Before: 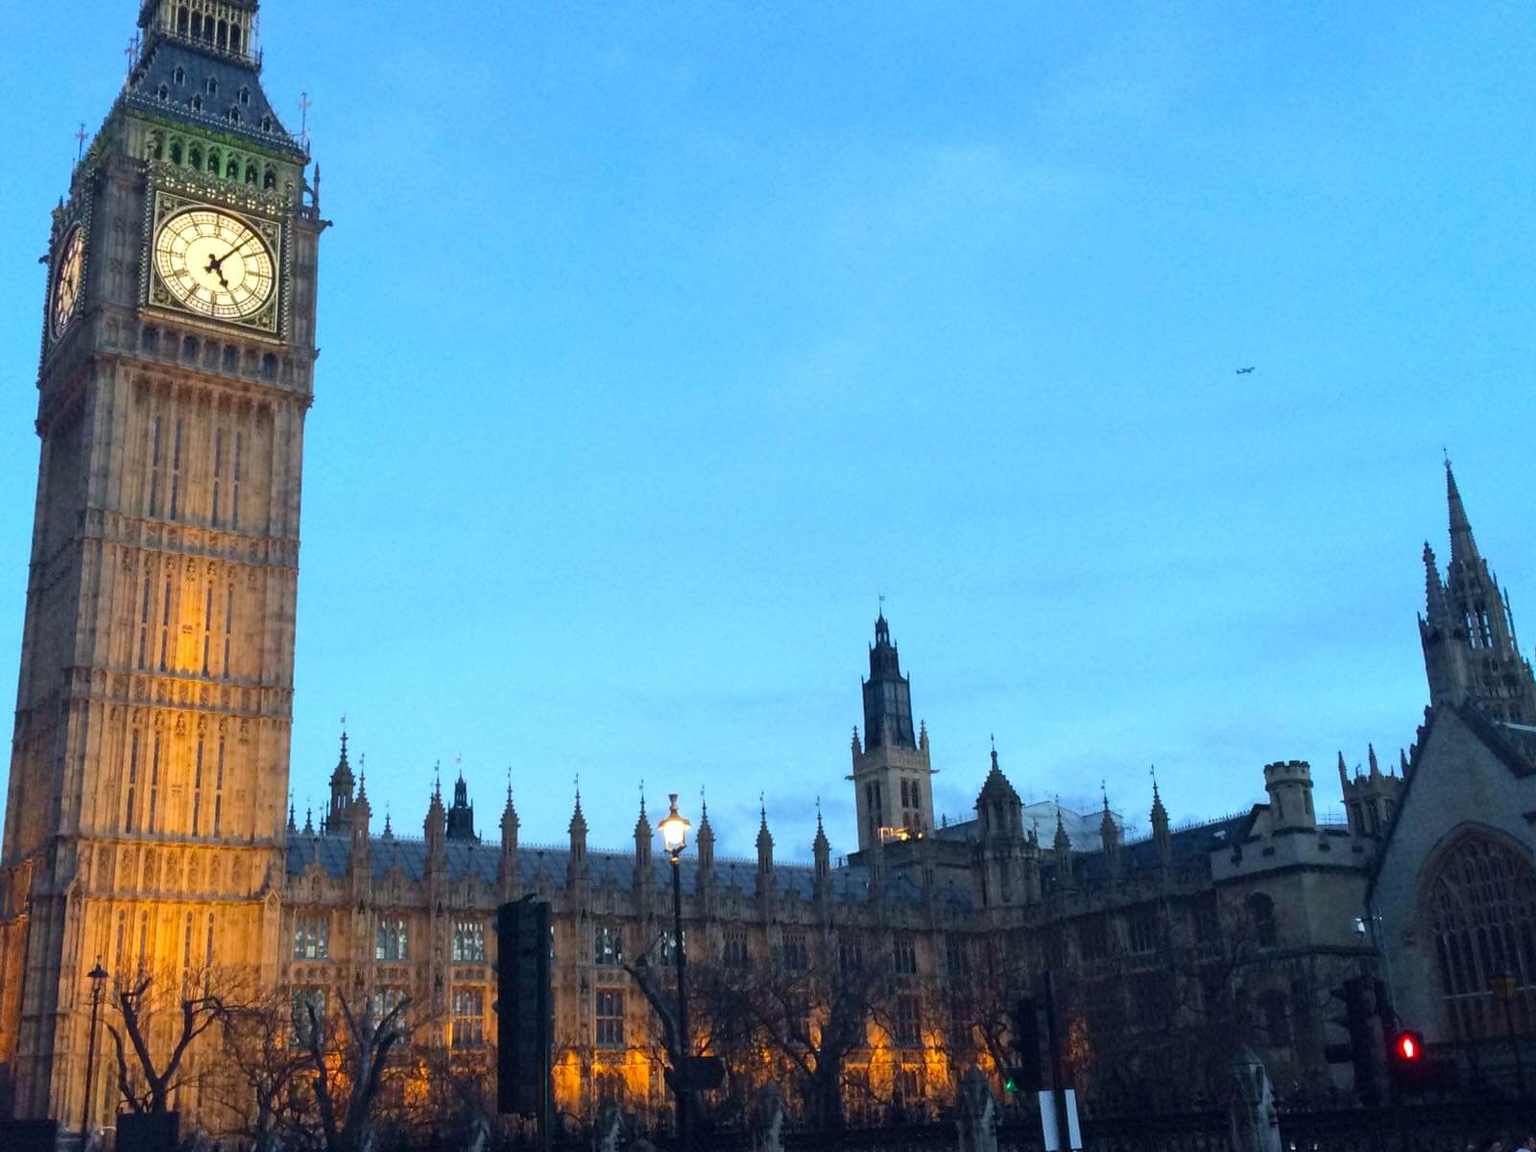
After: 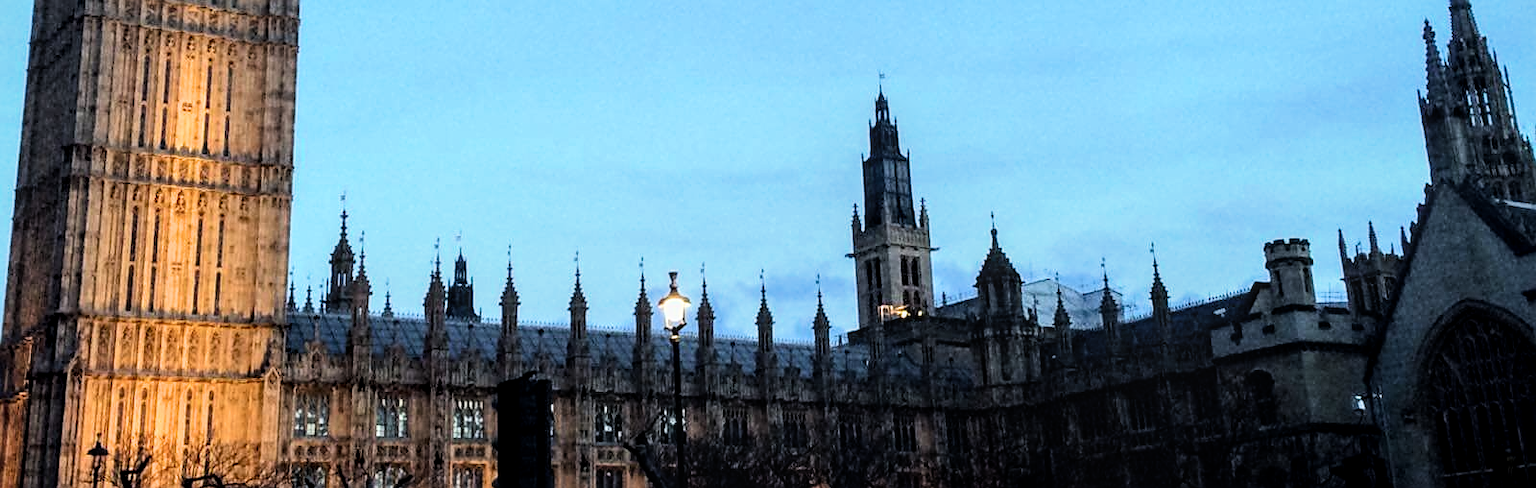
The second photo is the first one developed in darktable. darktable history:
exposure: compensate highlight preservation false
vignetting: fall-off start 100.55%
local contrast: detail 130%
crop: top 45.381%, bottom 12.173%
filmic rgb: black relative exposure -5.35 EV, white relative exposure 2.86 EV, dynamic range scaling -38.14%, hardness 3.99, contrast 1.611, highlights saturation mix -0.716%, color science v6 (2022)
sharpen: on, module defaults
